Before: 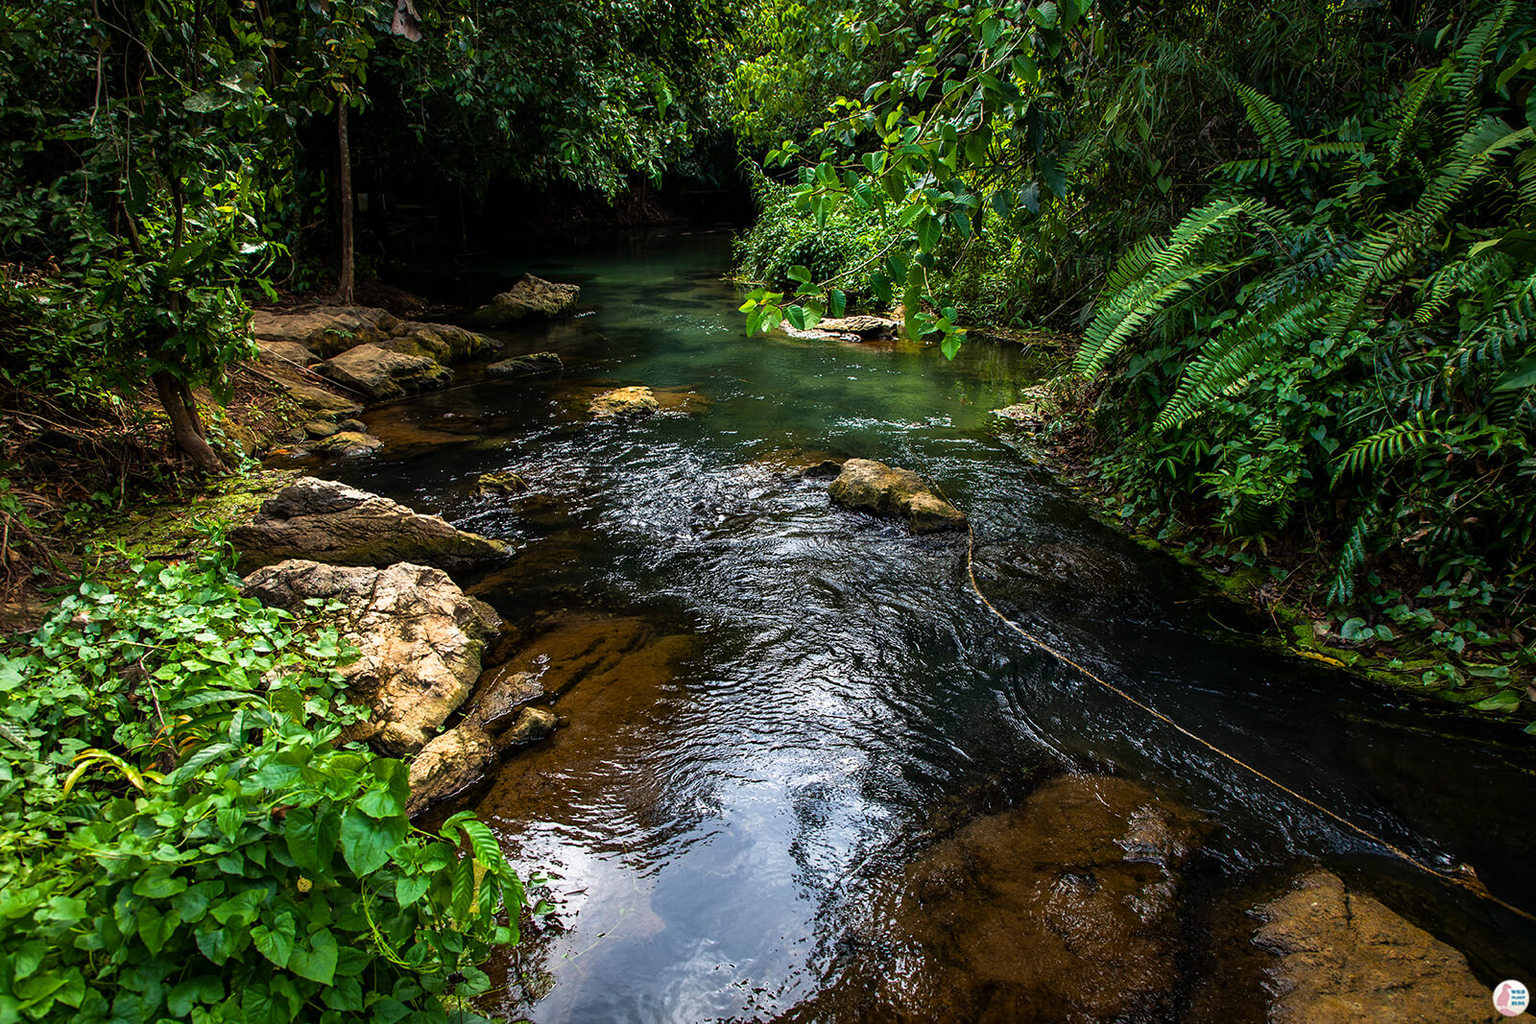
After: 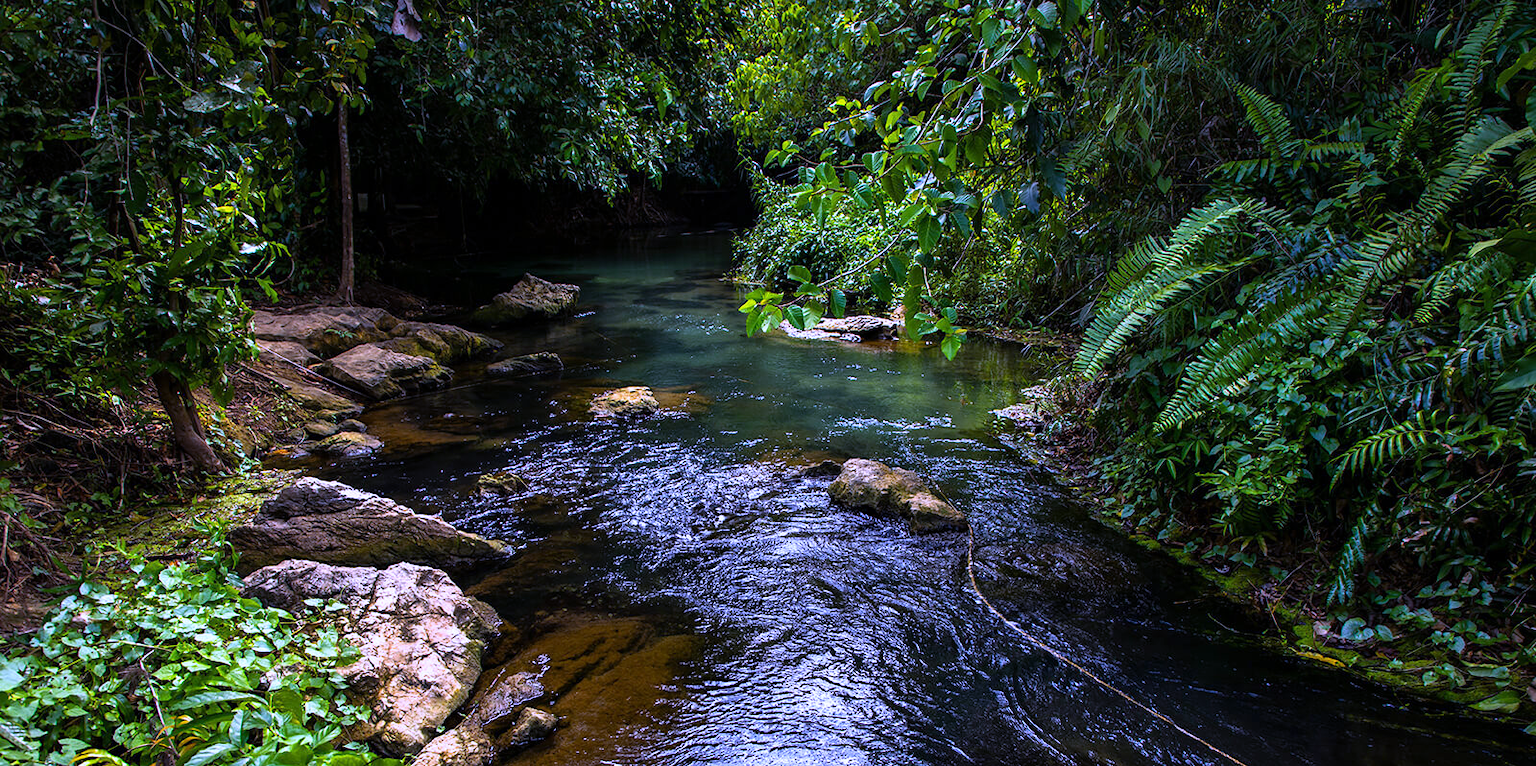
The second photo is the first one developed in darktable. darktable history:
crop: bottom 24.967%
white balance: red 0.98, blue 1.61
